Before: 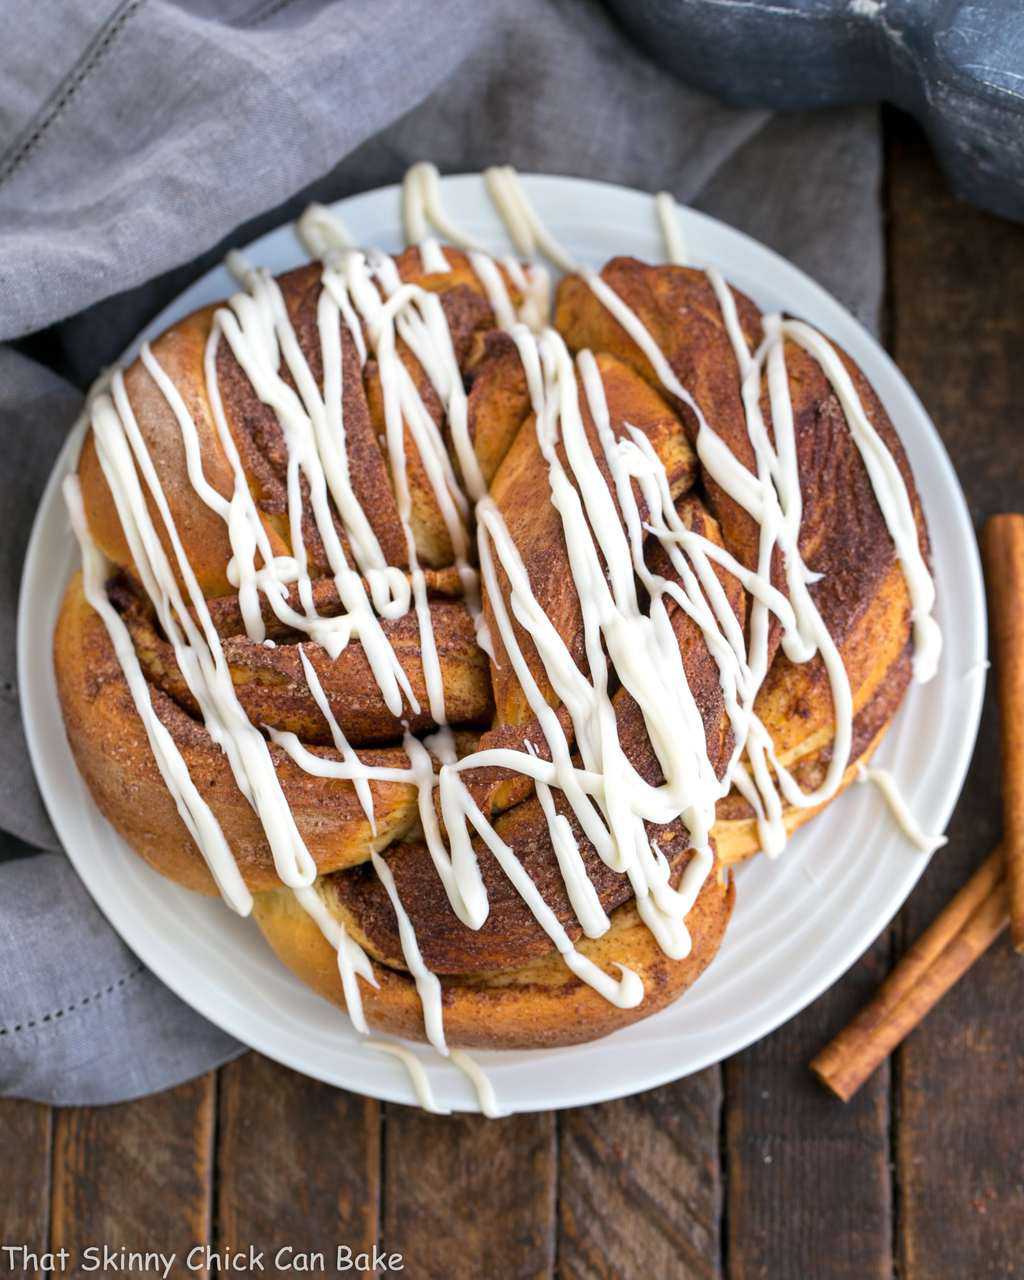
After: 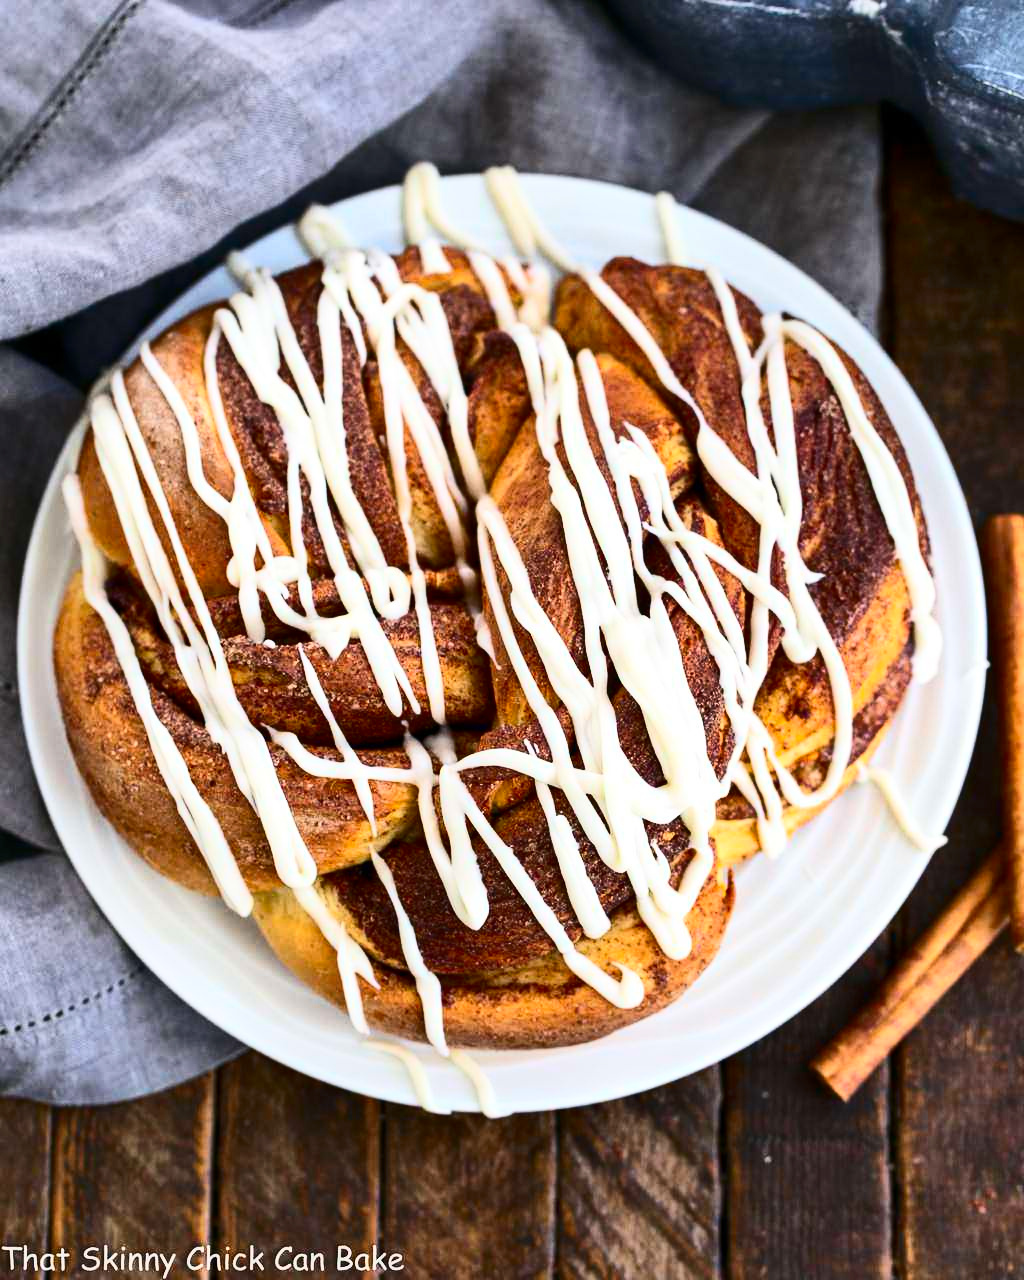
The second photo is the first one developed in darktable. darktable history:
contrast brightness saturation: contrast 0.397, brightness 0.053, saturation 0.253
shadows and highlights: low approximation 0.01, soften with gaussian
